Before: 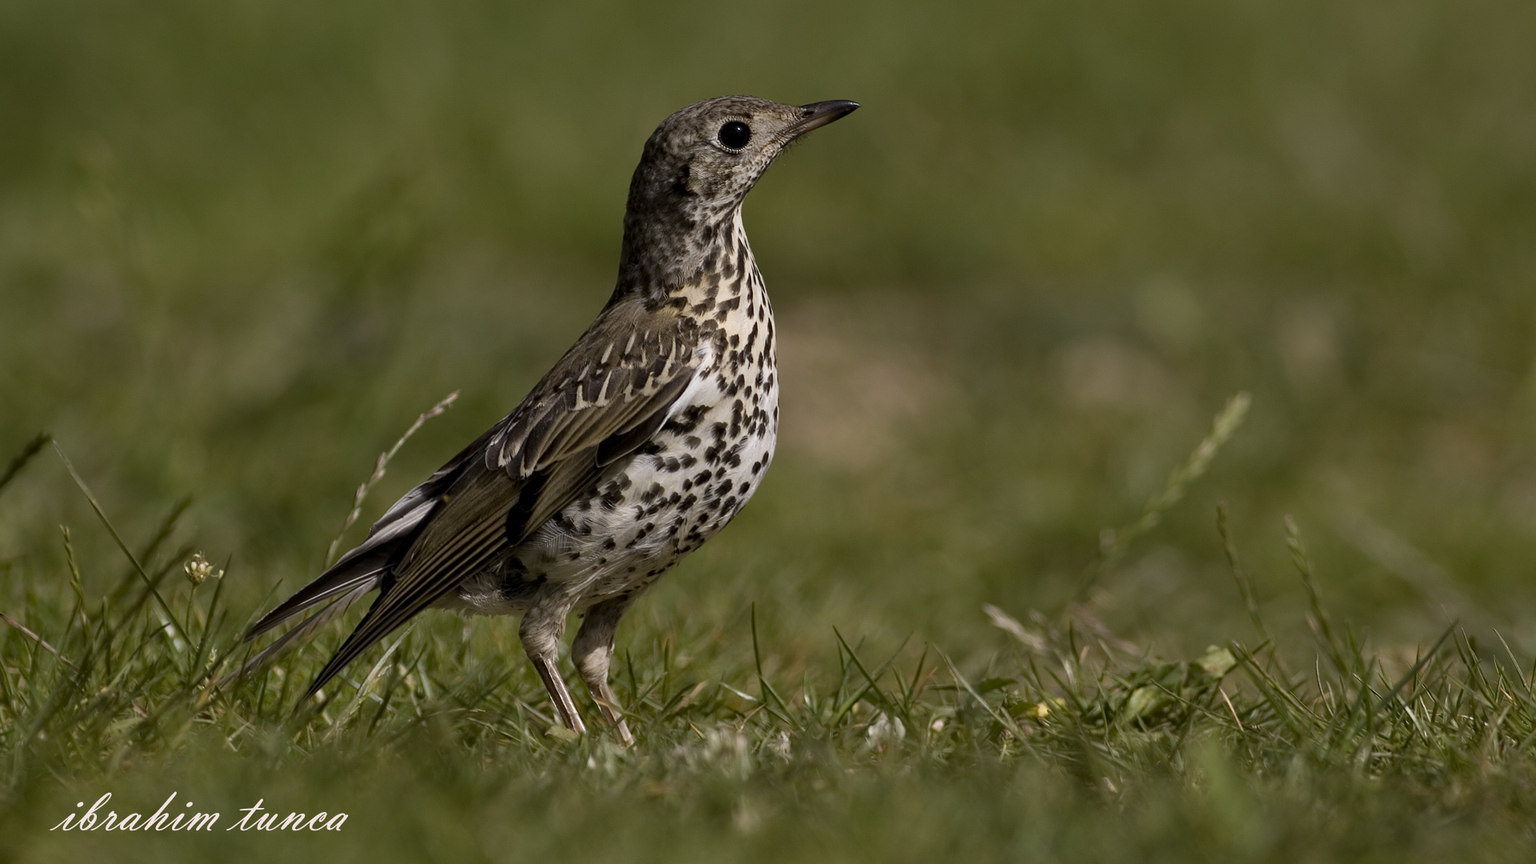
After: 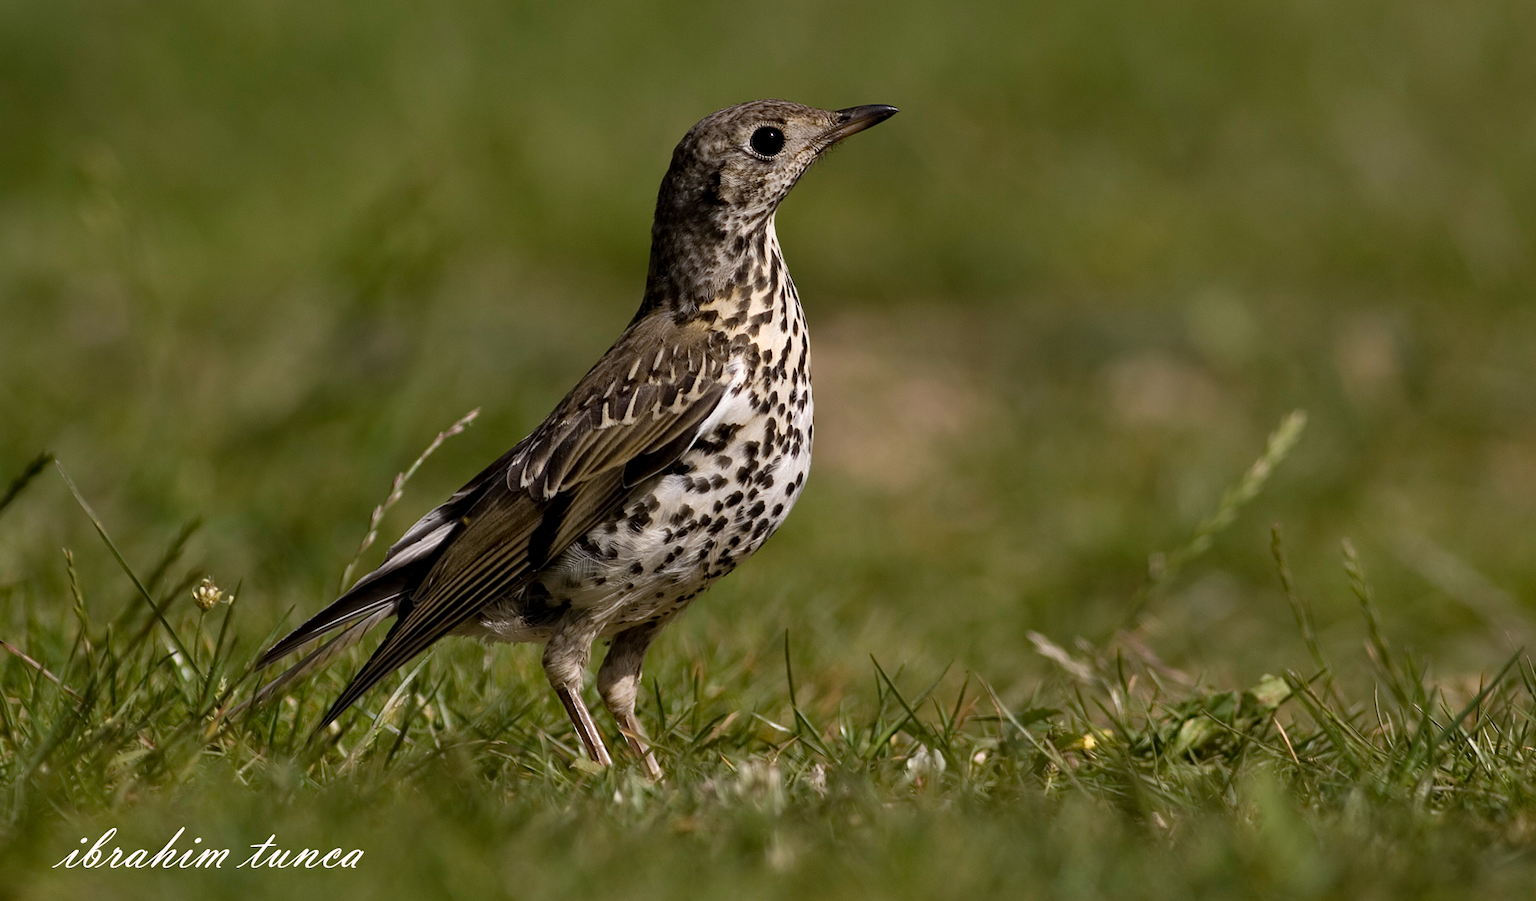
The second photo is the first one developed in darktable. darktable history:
levels: mode automatic, white 99.93%, levels [0, 0.397, 0.955]
crop: right 4.256%, bottom 0.022%
